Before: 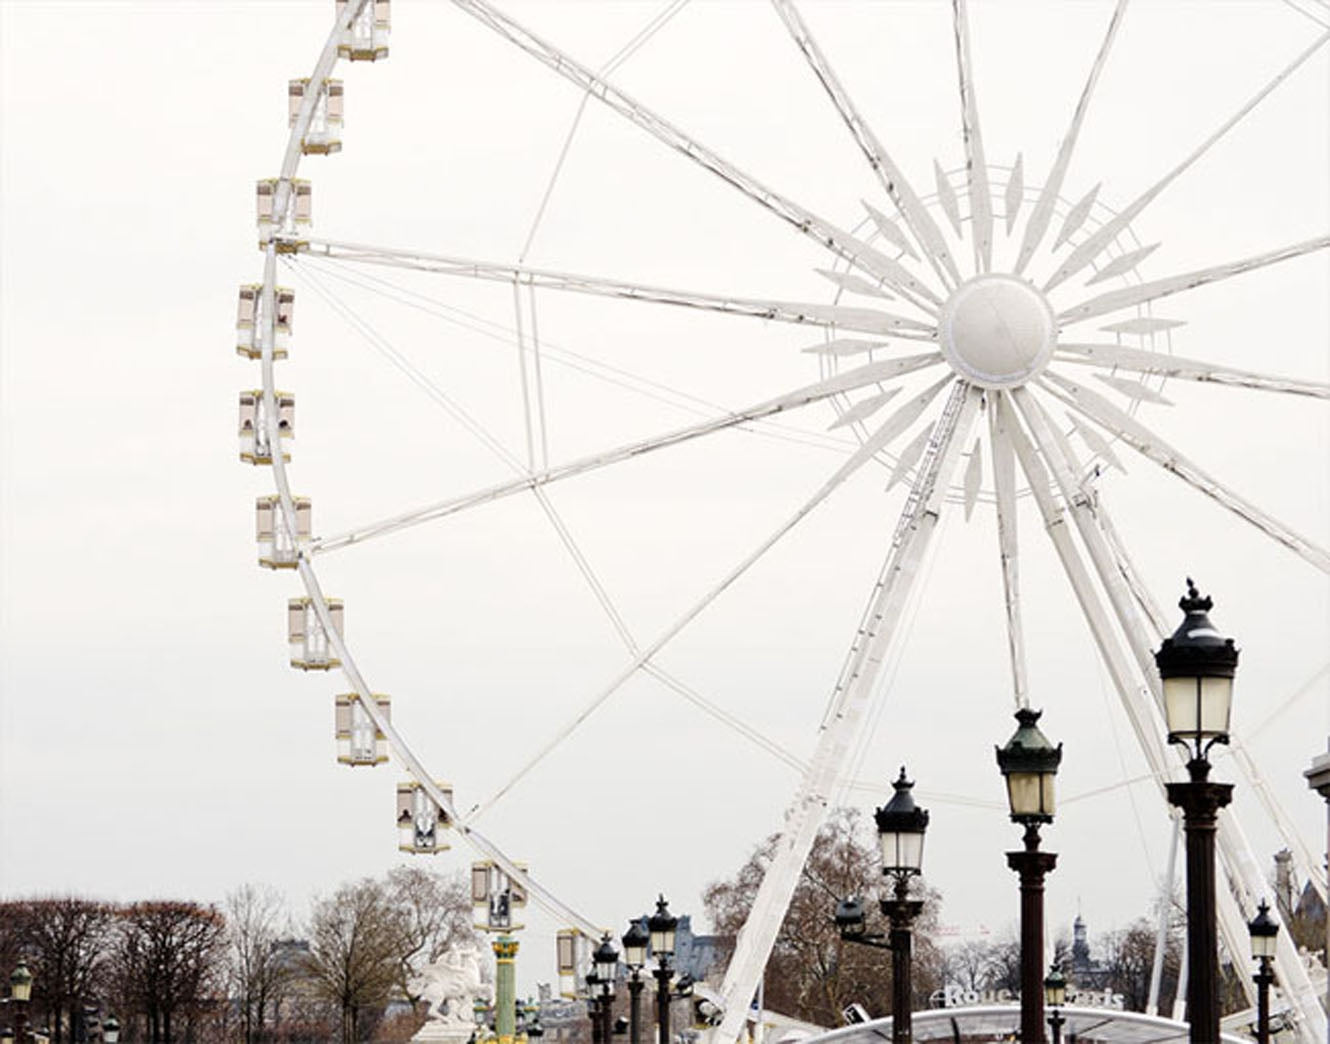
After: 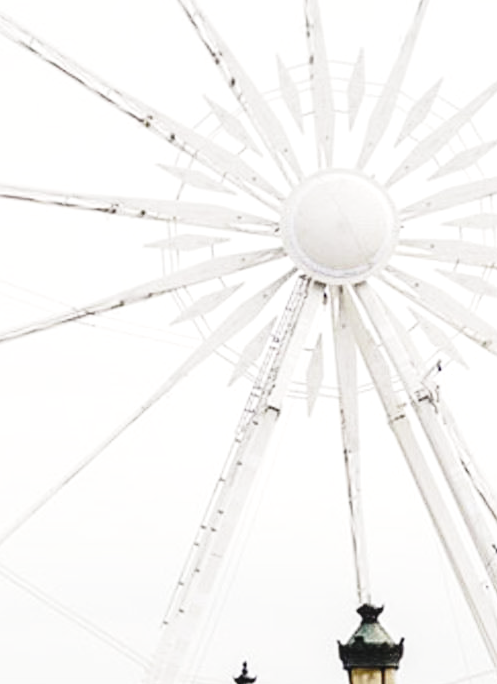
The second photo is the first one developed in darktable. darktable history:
crop and rotate: left 49.547%, top 10.137%, right 13.066%, bottom 24.273%
base curve: curves: ch0 [(0, 0) (0.028, 0.03) (0.121, 0.232) (0.46, 0.748) (0.859, 0.968) (1, 1)], preserve colors none
local contrast: highlights 62%, detail 143%, midtone range 0.425
